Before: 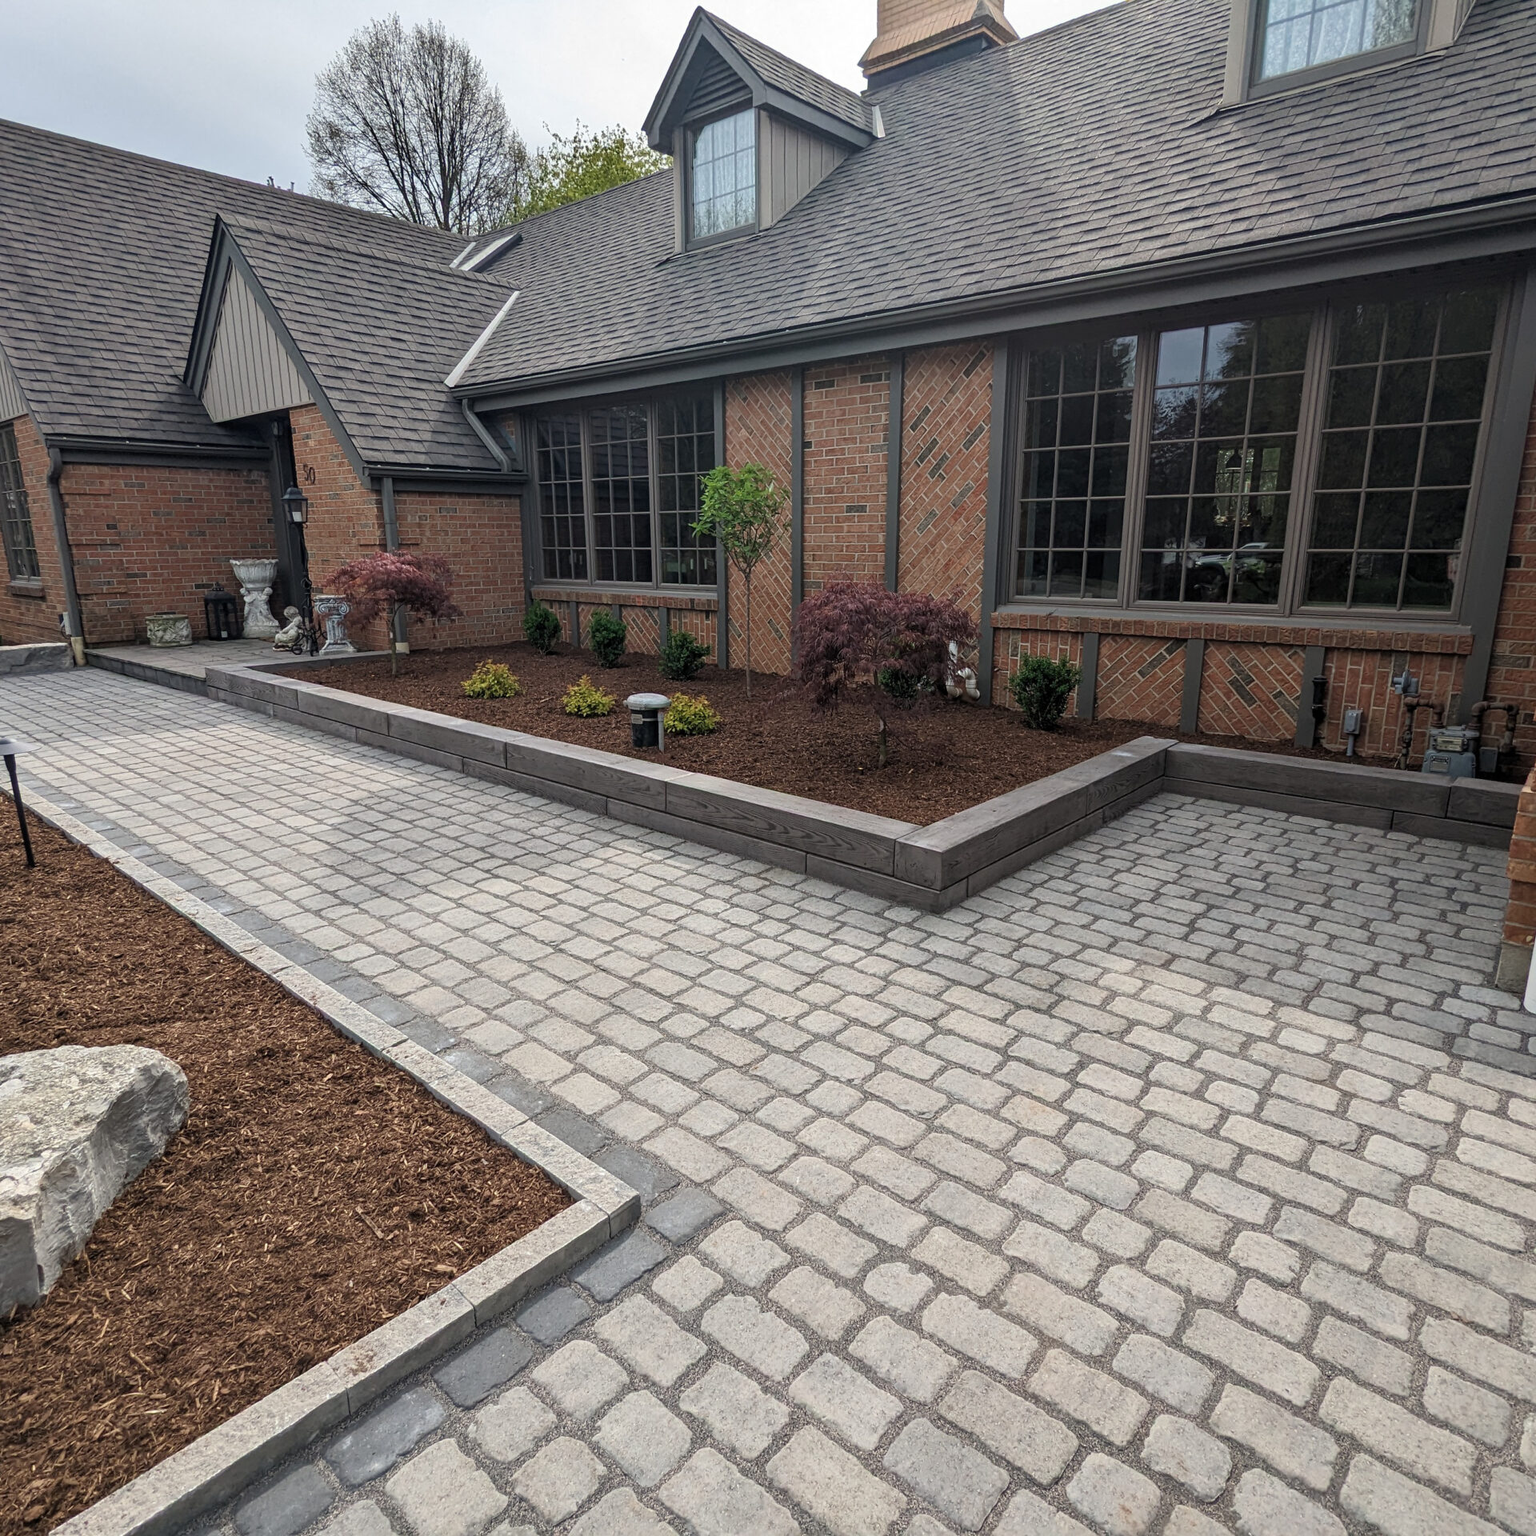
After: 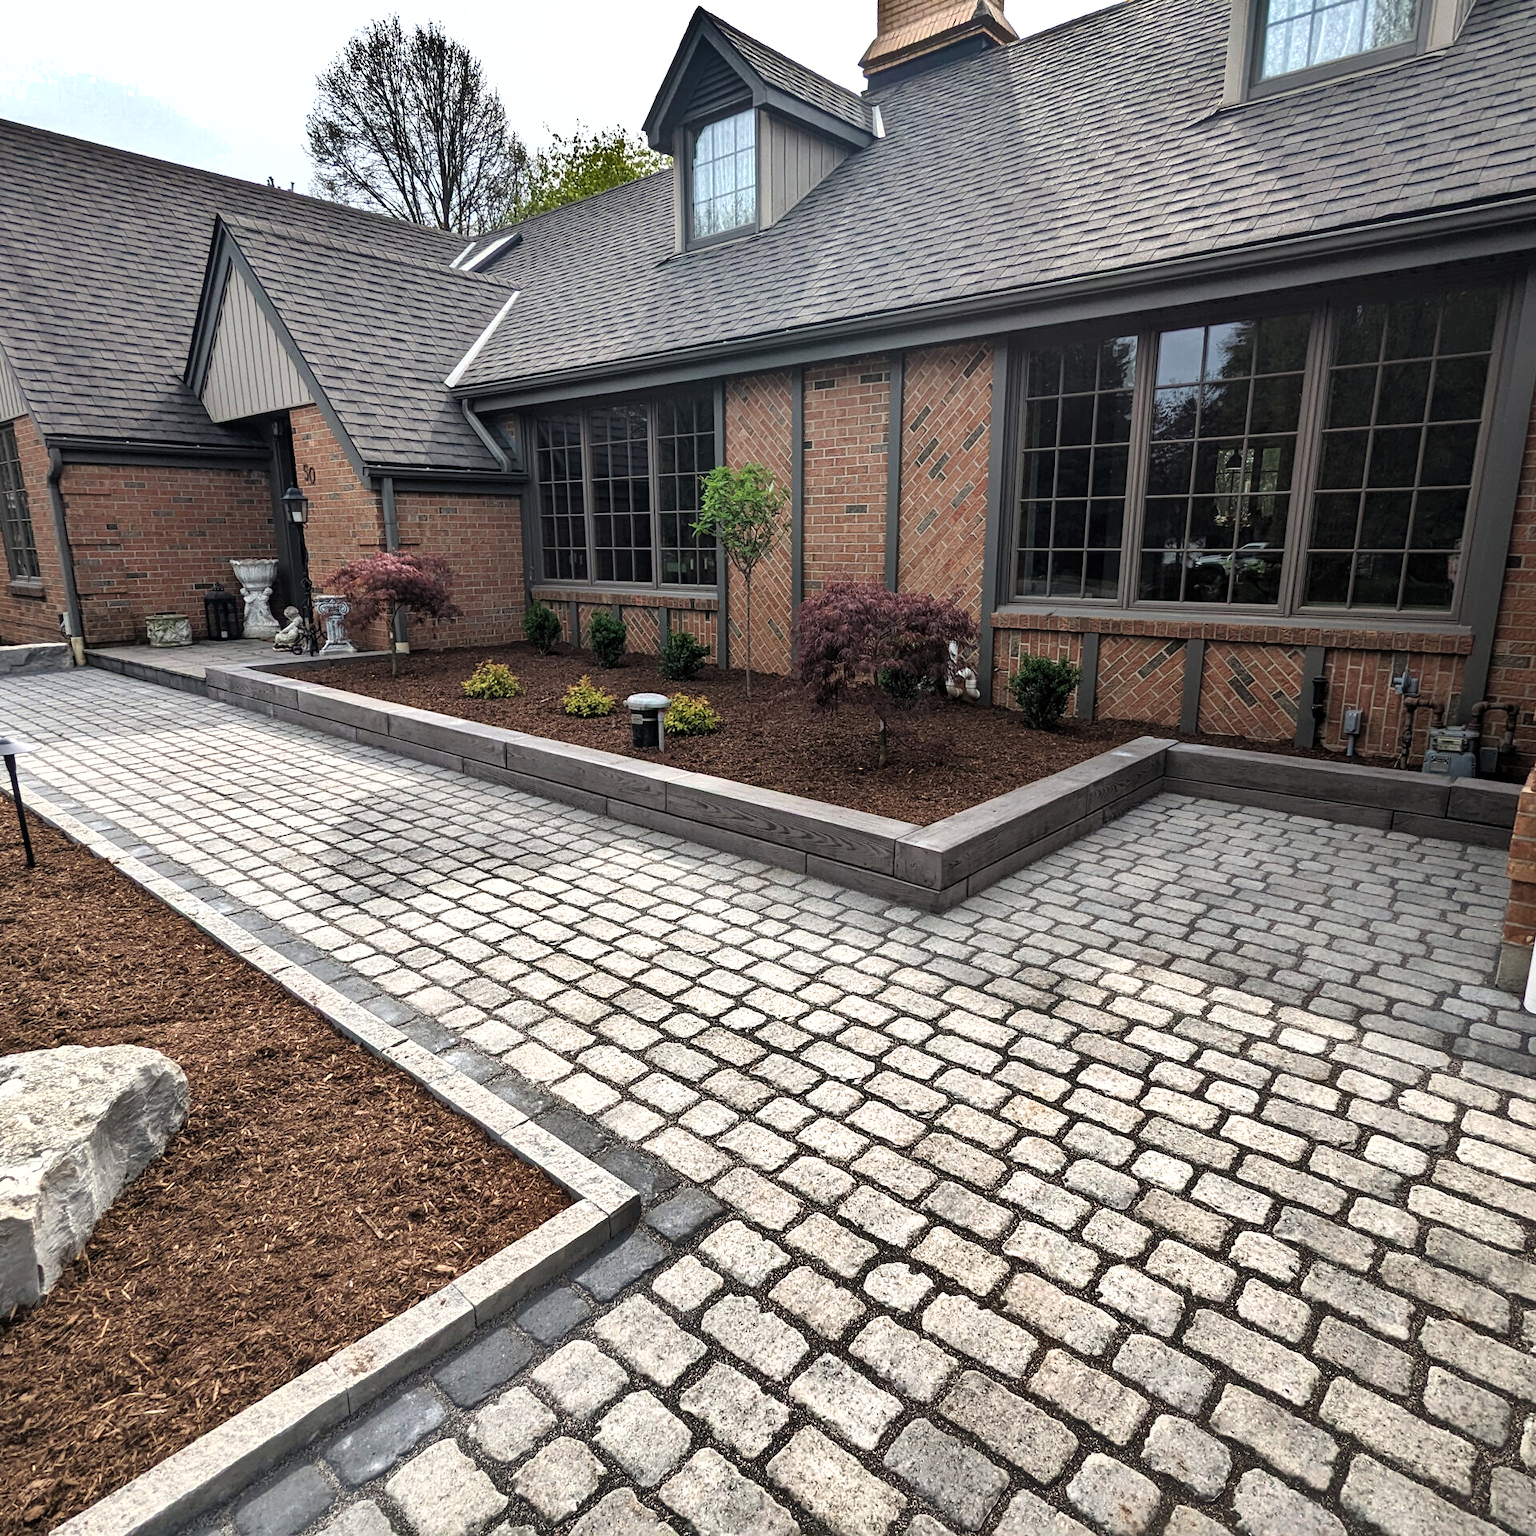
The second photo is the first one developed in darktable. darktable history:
shadows and highlights: shadows 24.34, highlights -77.31, soften with gaussian
tone equalizer: -8 EV -0.752 EV, -7 EV -0.667 EV, -6 EV -0.569 EV, -5 EV -0.411 EV, -3 EV 0.387 EV, -2 EV 0.6 EV, -1 EV 0.692 EV, +0 EV 0.772 EV, mask exposure compensation -0.507 EV
